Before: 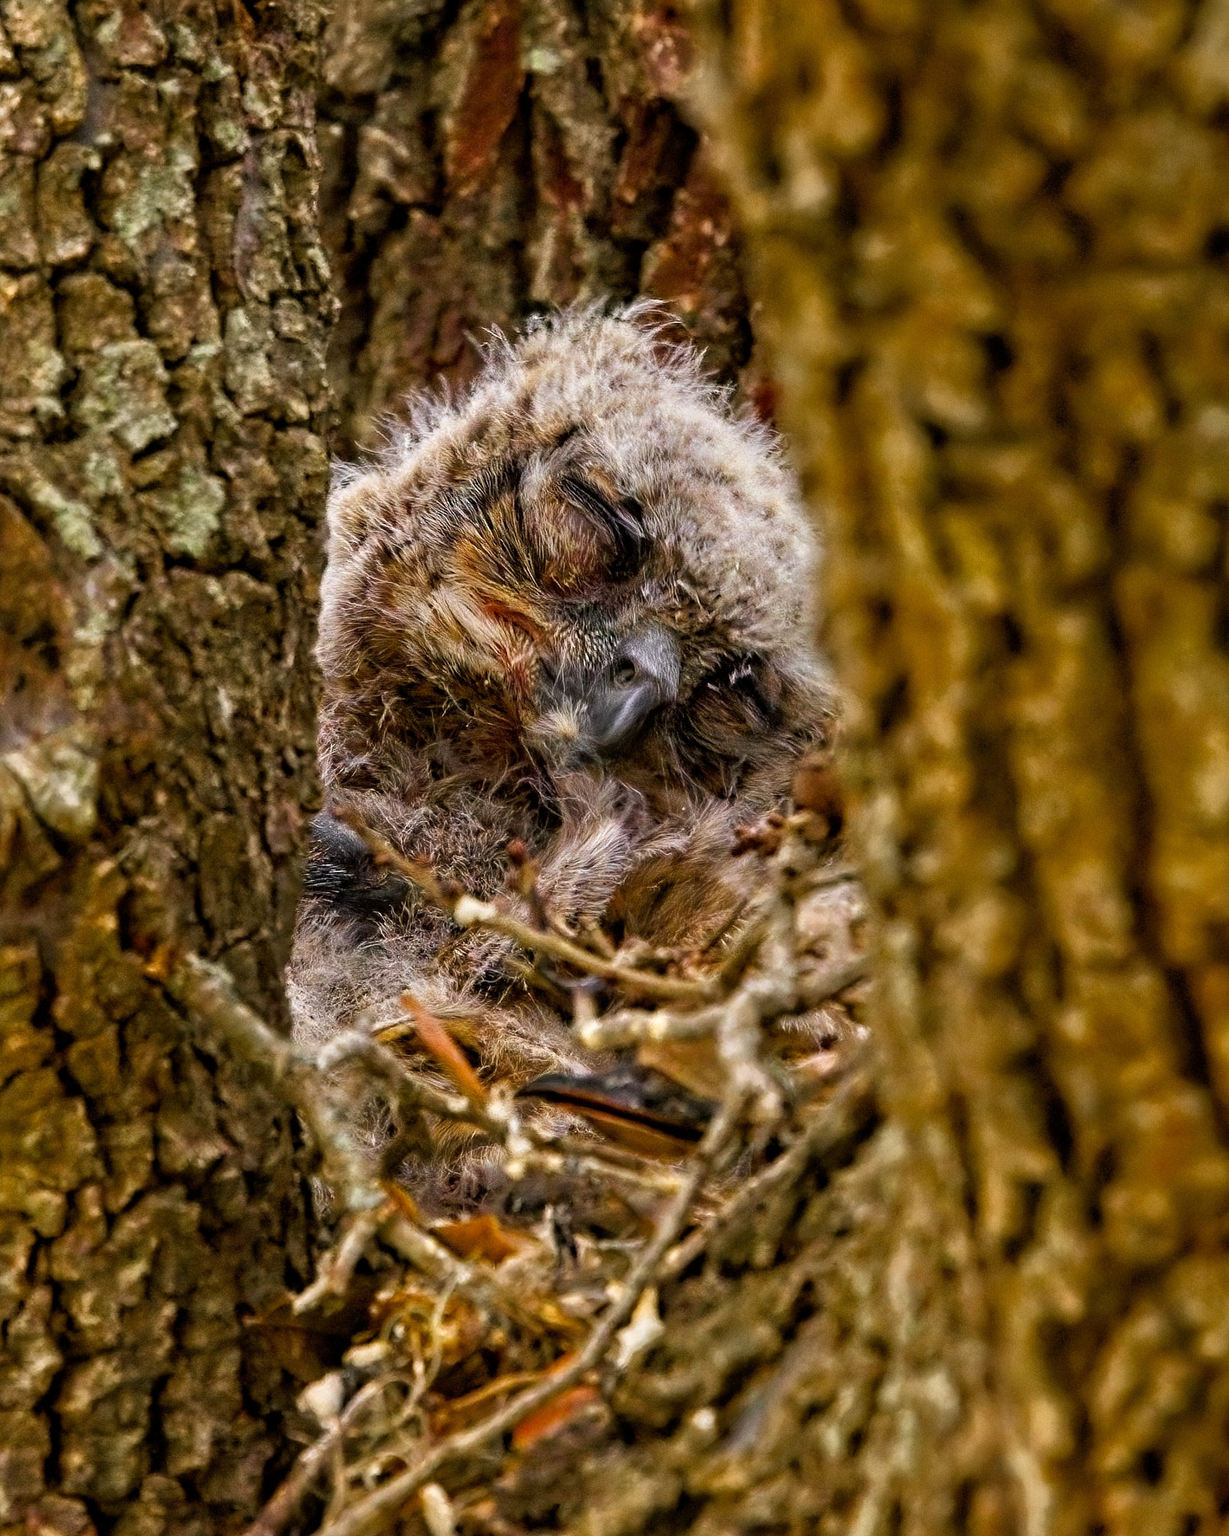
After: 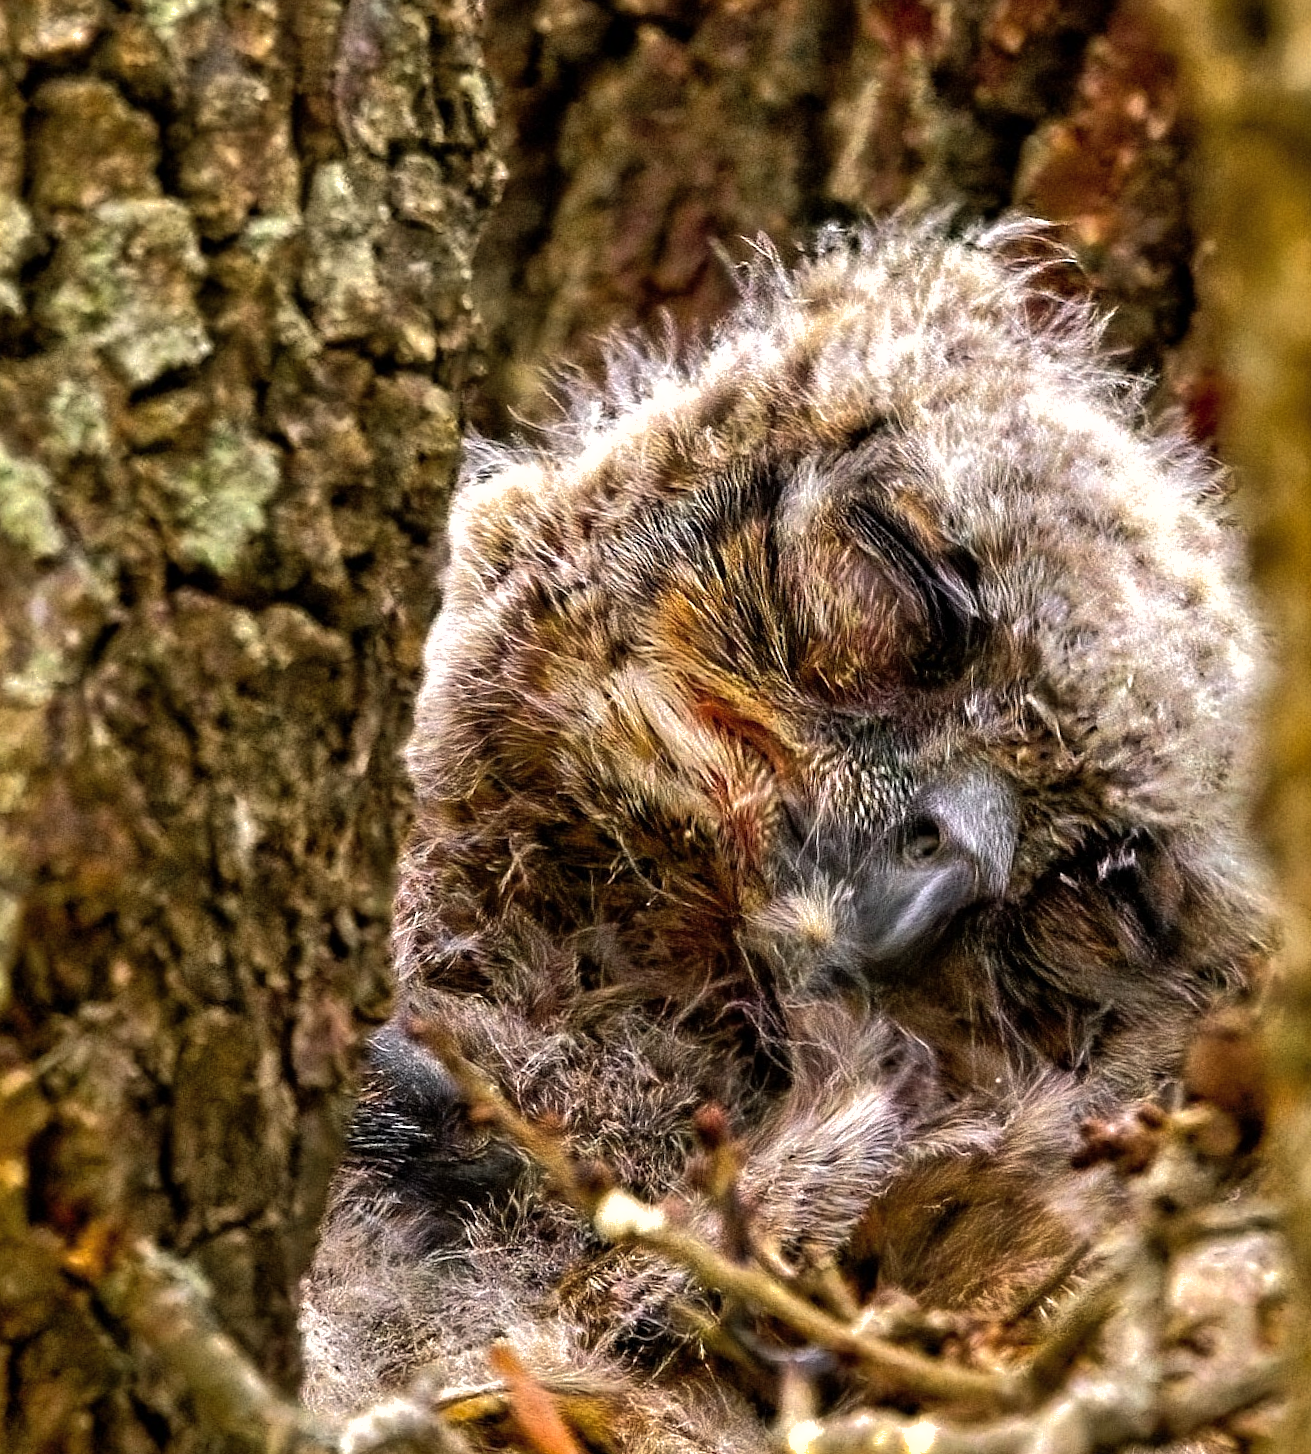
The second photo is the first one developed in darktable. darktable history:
tone equalizer: -8 EV -0.774 EV, -7 EV -0.678 EV, -6 EV -0.592 EV, -5 EV -0.364 EV, -3 EV 0.395 EV, -2 EV 0.6 EV, -1 EV 0.686 EV, +0 EV 0.76 EV, edges refinement/feathering 500, mask exposure compensation -1.57 EV, preserve details no
crop and rotate: angle -5.76°, left 2.068%, top 6.902%, right 27.205%, bottom 30.349%
shadows and highlights: on, module defaults
